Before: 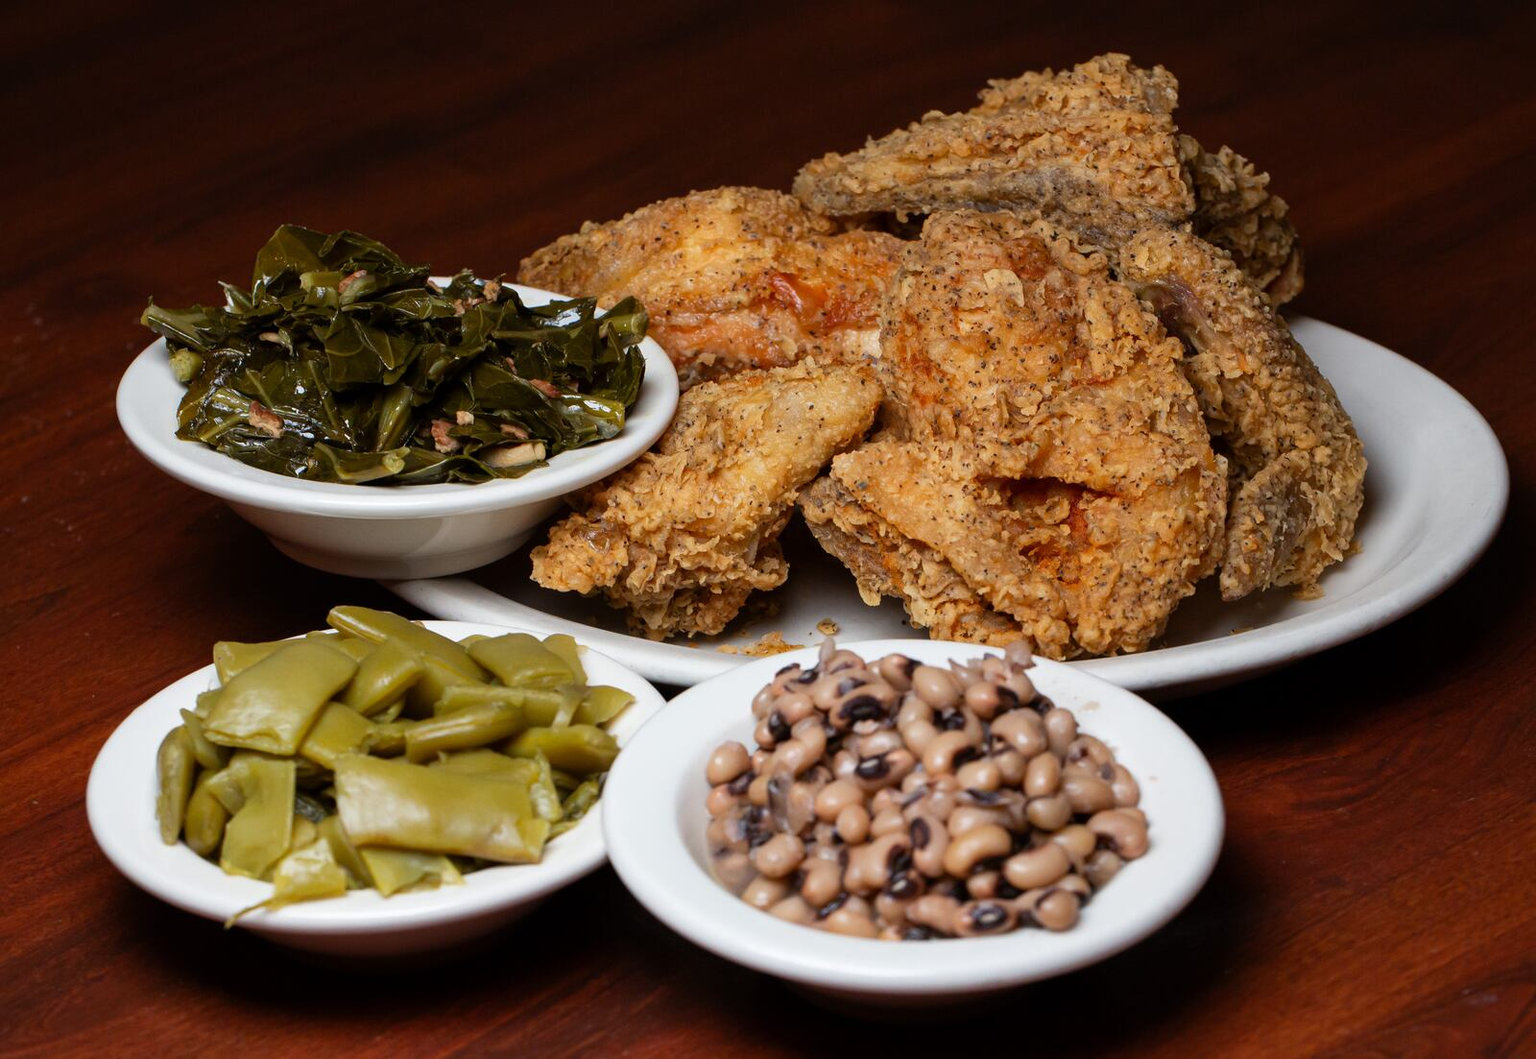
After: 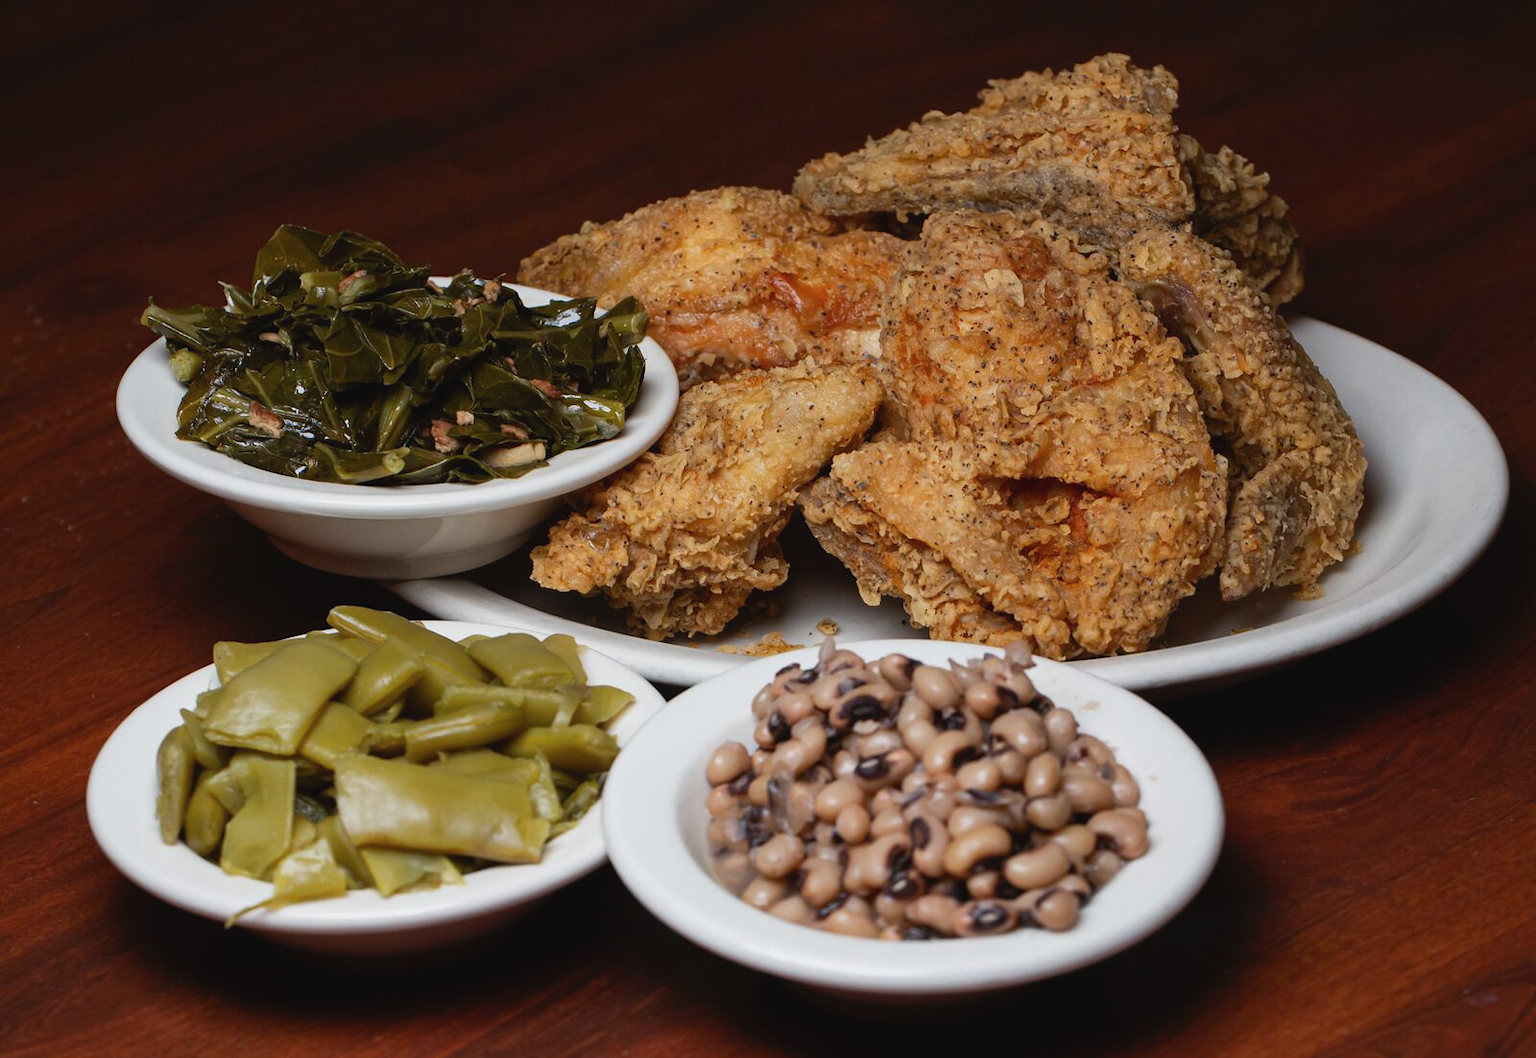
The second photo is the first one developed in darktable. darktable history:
contrast brightness saturation: contrast -0.084, brightness -0.038, saturation -0.109
